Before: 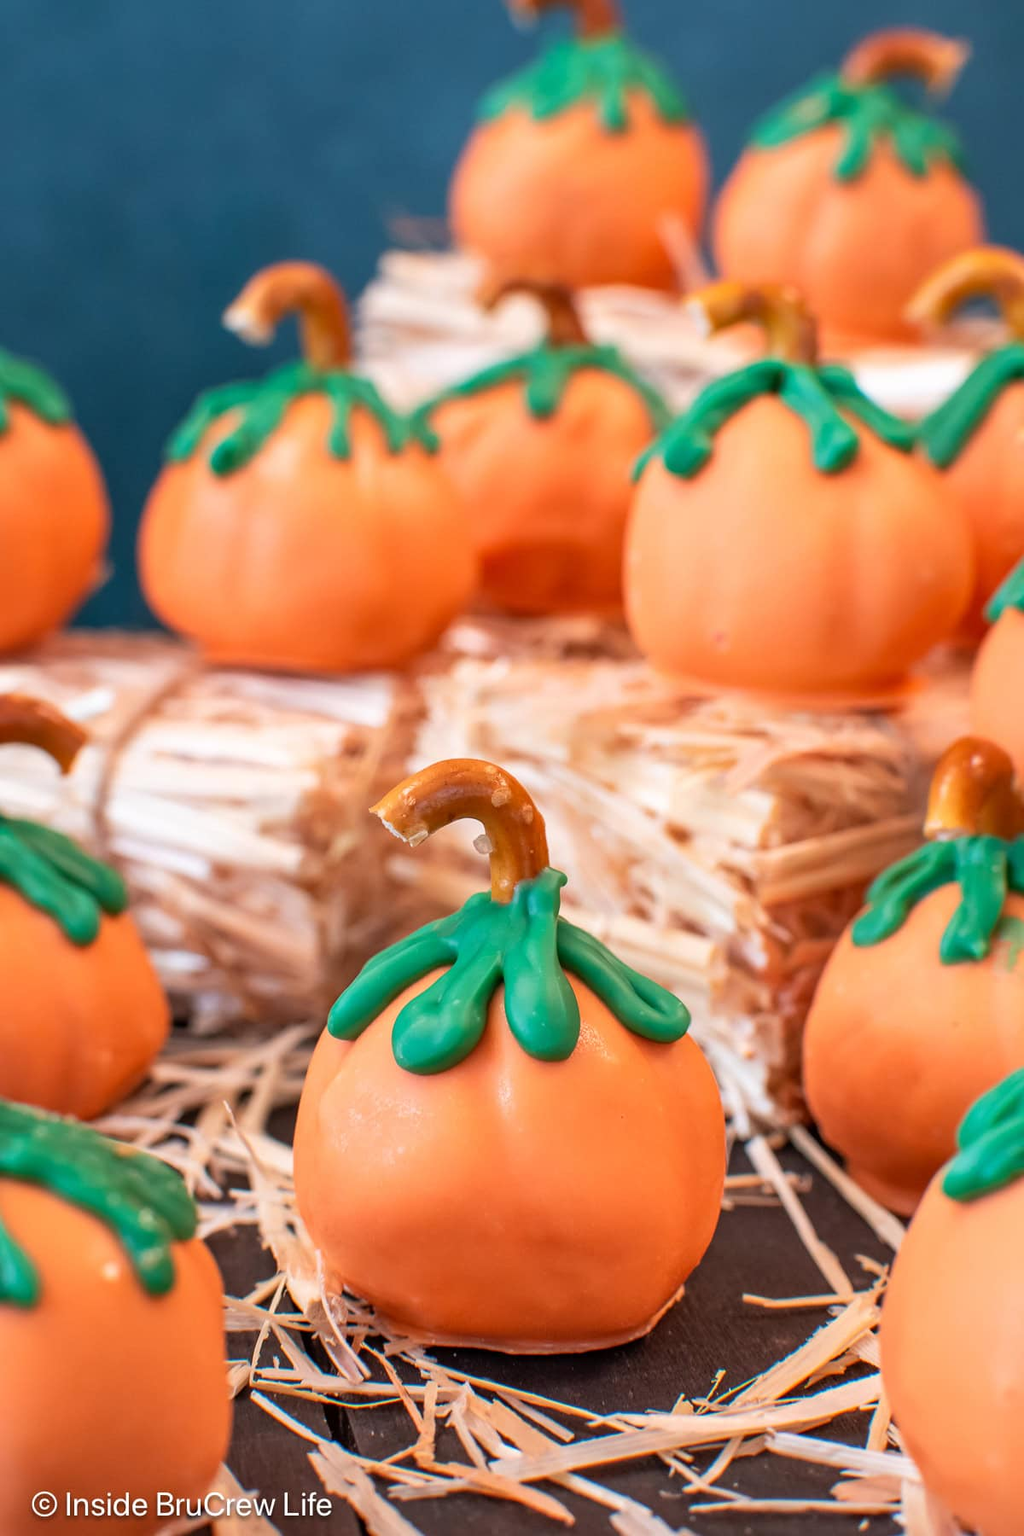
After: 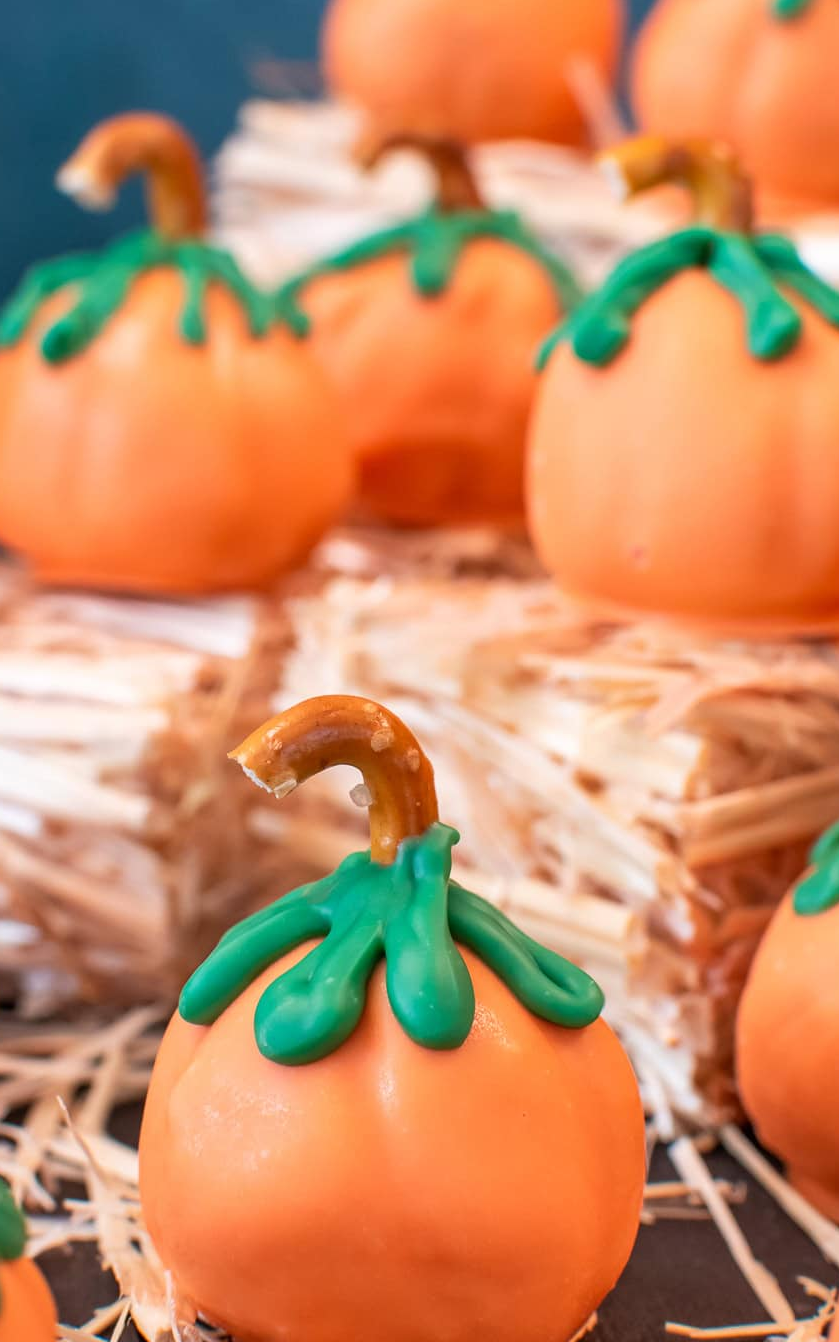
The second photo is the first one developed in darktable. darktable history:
crop and rotate: left 17.166%, top 10.818%, right 12.842%, bottom 14.598%
